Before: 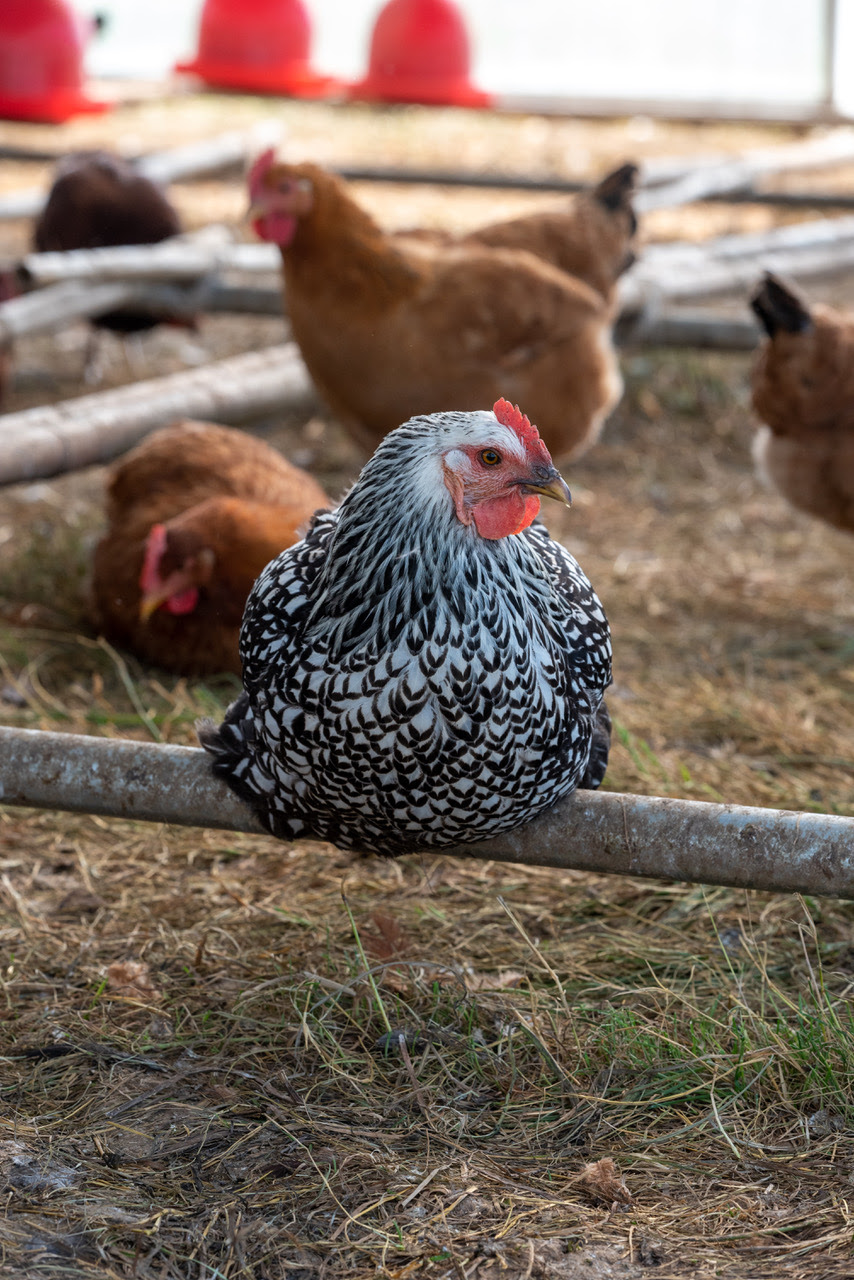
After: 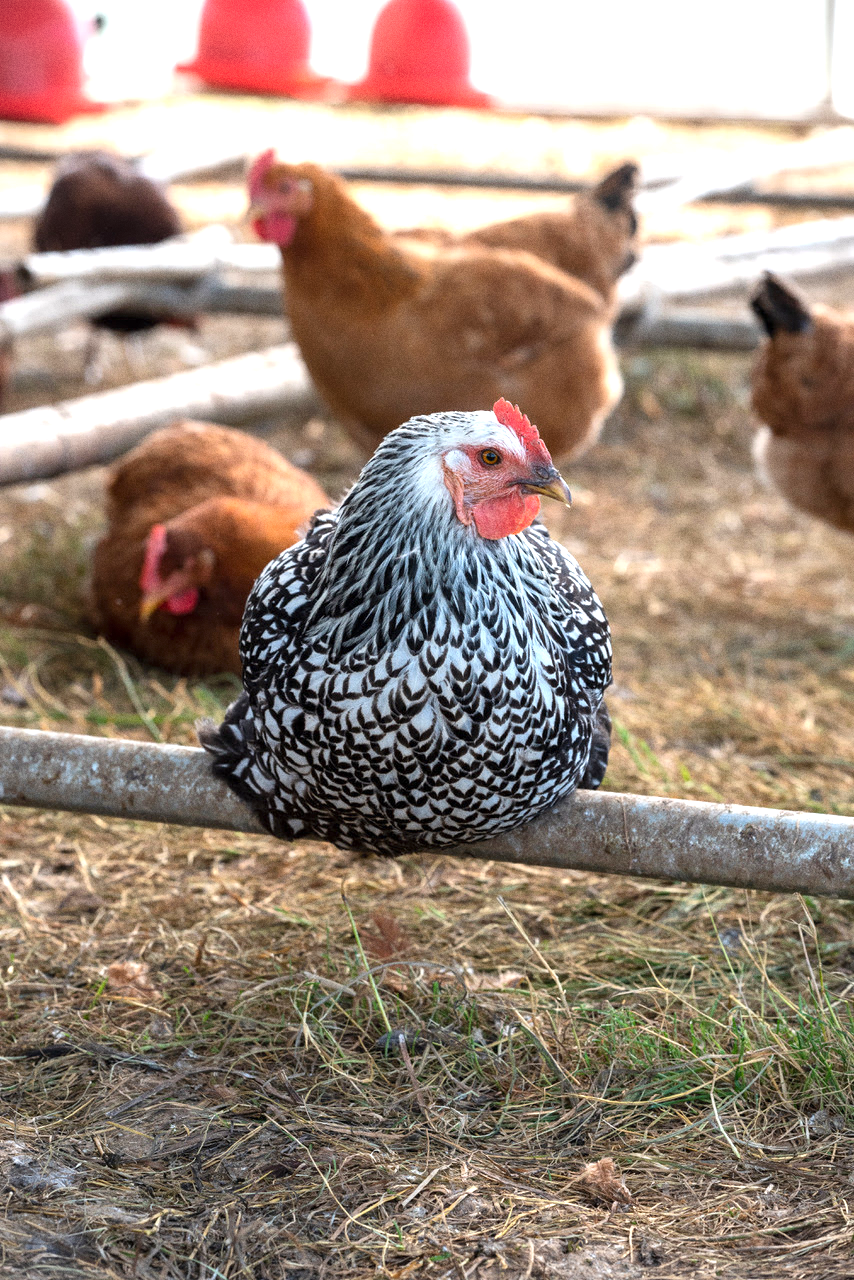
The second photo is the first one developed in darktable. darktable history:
exposure: exposure 0.935 EV, compensate highlight preservation false
vignetting: fall-off radius 93.87%
grain: coarseness 0.09 ISO
